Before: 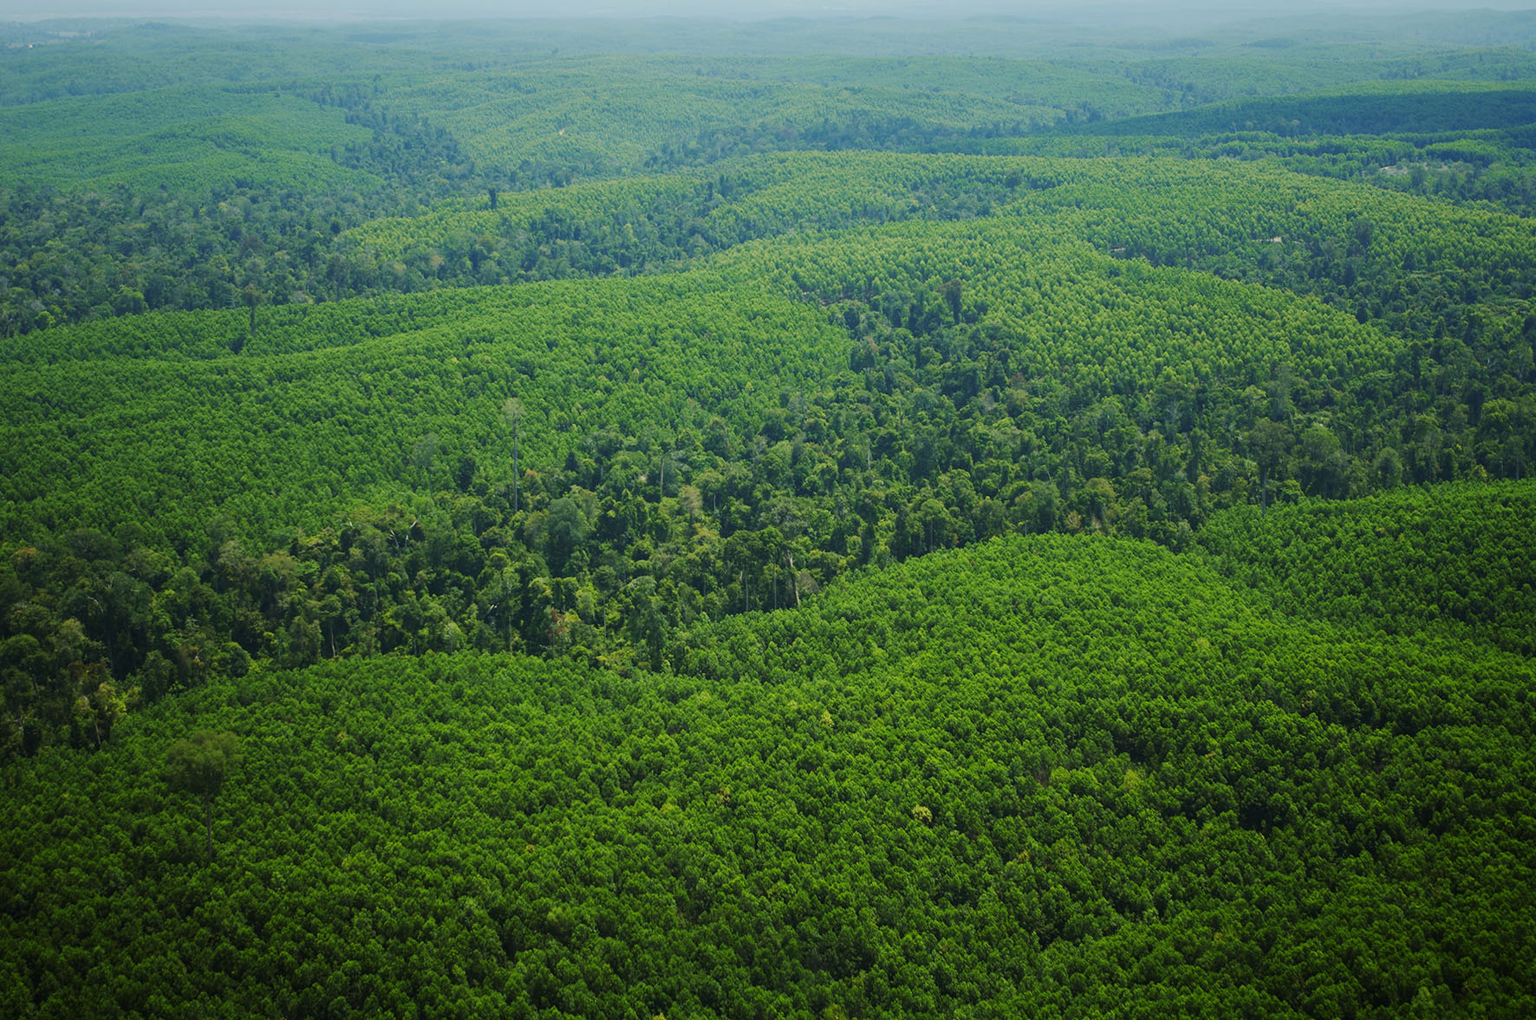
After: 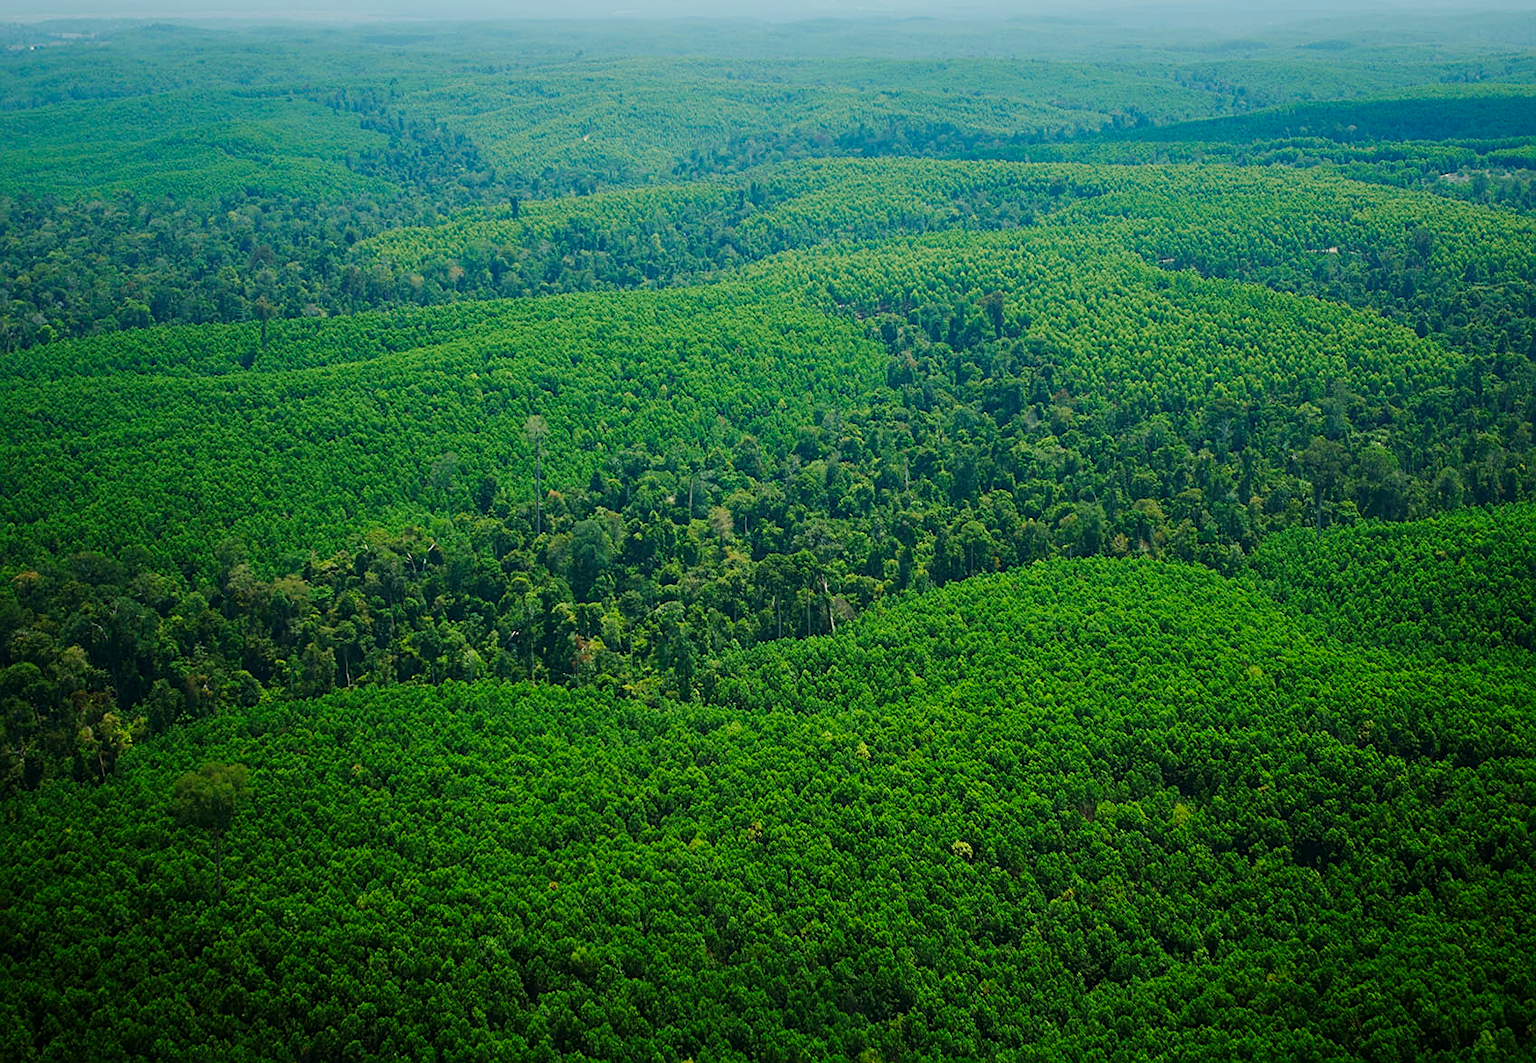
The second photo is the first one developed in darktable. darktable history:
crop: right 4.126%, bottom 0.031%
sharpen: on, module defaults
